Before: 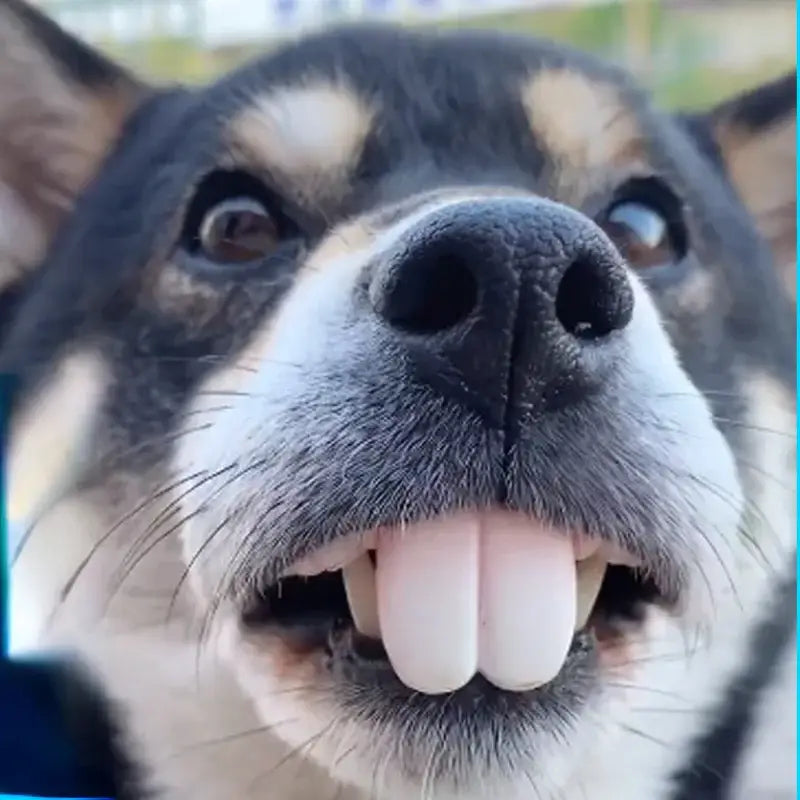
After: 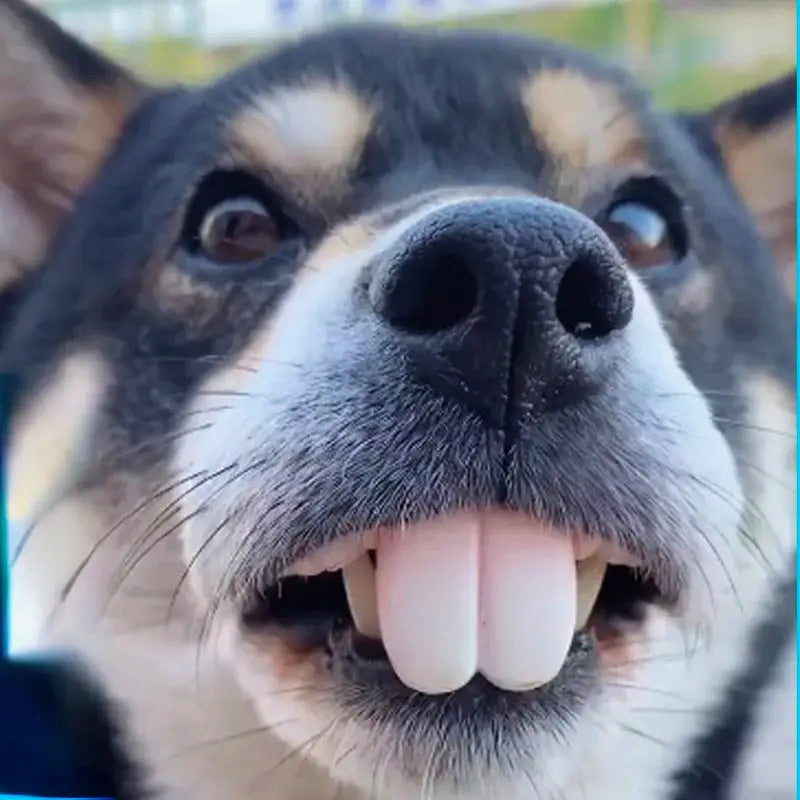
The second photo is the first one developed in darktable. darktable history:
exposure: exposure -0.109 EV, compensate highlight preservation false
velvia: on, module defaults
